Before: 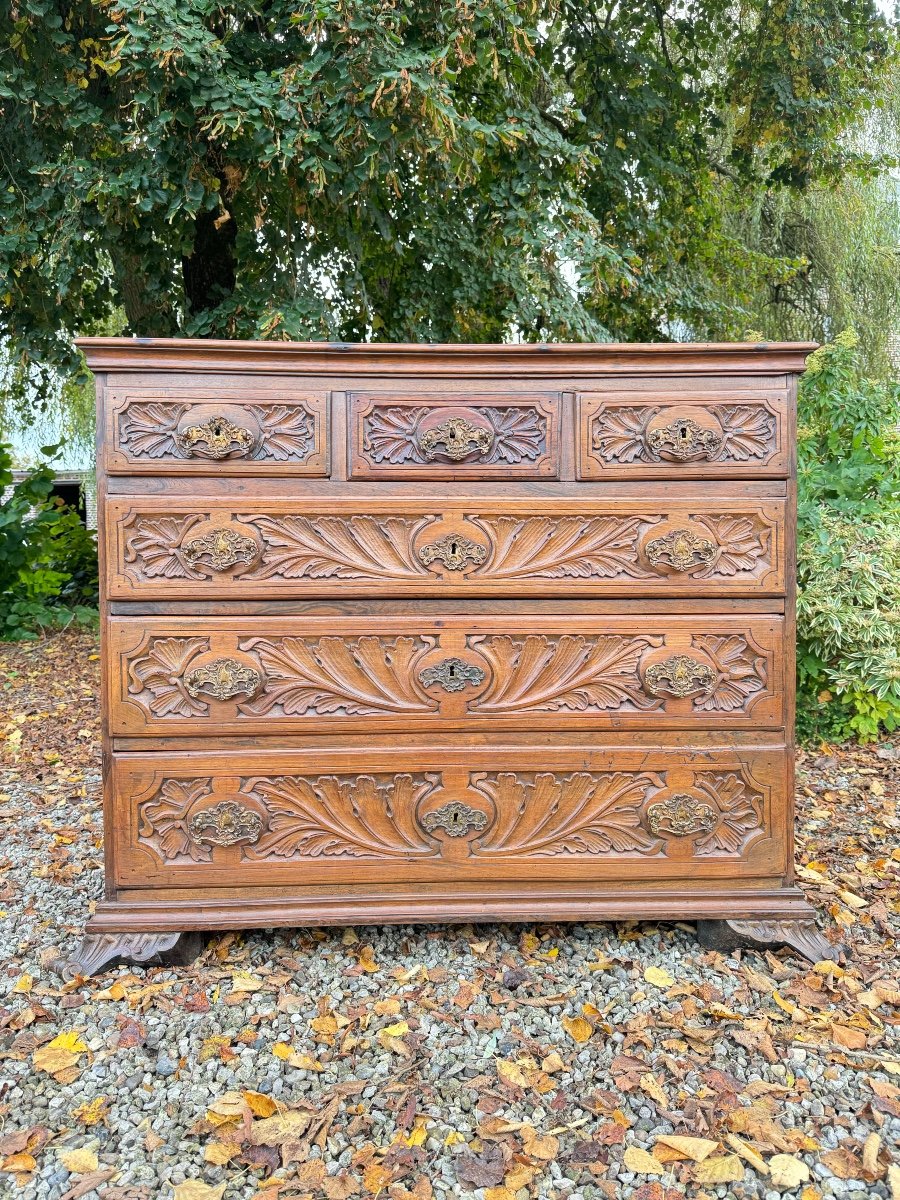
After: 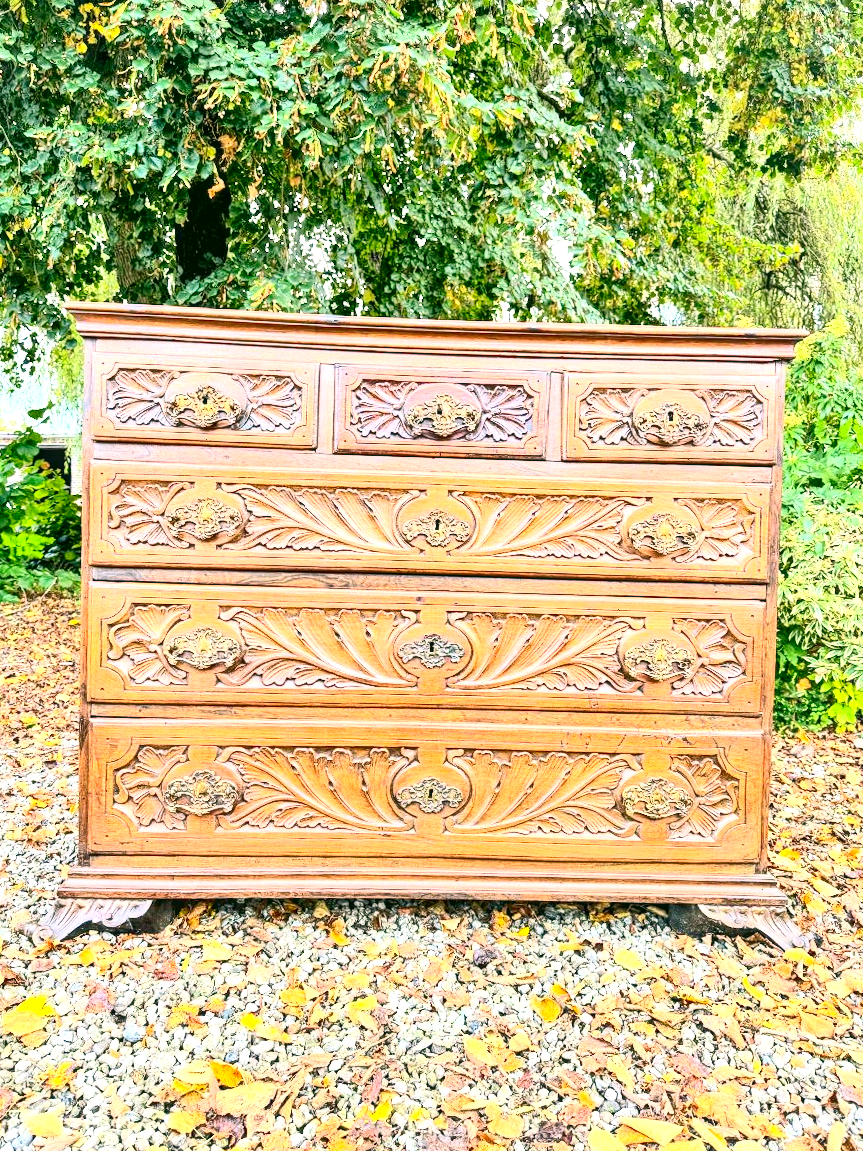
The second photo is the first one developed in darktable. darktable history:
crop and rotate: angle -1.81°
color correction: highlights a* 4.58, highlights b* 4.95, shadows a* -8.34, shadows b* 4.85
exposure: black level correction 0, exposure 0.86 EV, compensate exposure bias true, compensate highlight preservation false
contrast brightness saturation: contrast 0.398, brightness 0.049, saturation 0.251
tone equalizer: -7 EV 0.15 EV, -6 EV 0.57 EV, -5 EV 1.14 EV, -4 EV 1.29 EV, -3 EV 1.14 EV, -2 EV 0.6 EV, -1 EV 0.158 EV, mask exposure compensation -0.487 EV
shadows and highlights: shadows 36.81, highlights -26.85, soften with gaussian
local contrast: on, module defaults
contrast equalizer: y [[0.6 ×6], [0.55 ×6], [0 ×6], [0 ×6], [0 ×6]], mix 0.316
